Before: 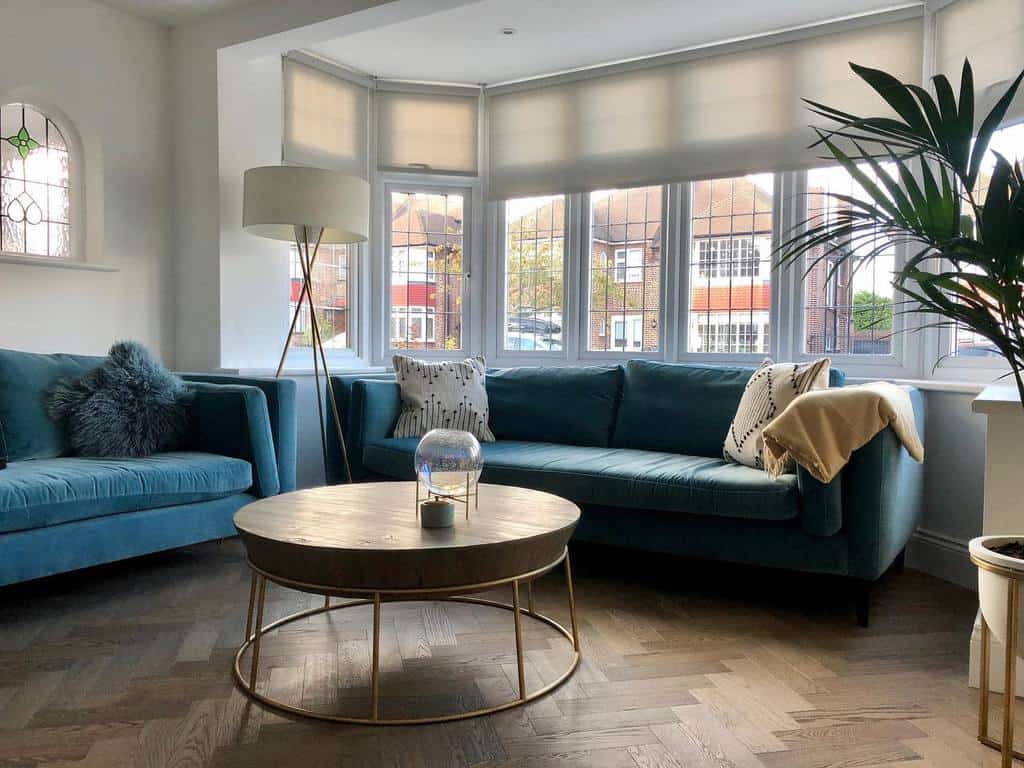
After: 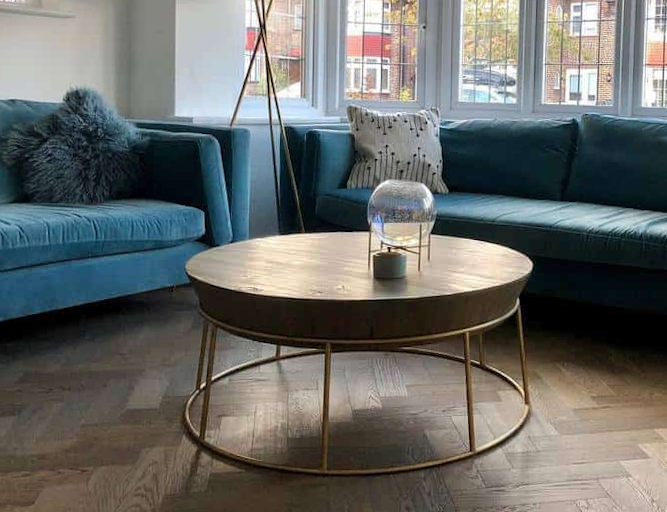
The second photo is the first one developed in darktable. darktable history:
crop and rotate: angle -0.801°, left 3.727%, top 32.064%, right 29.865%
